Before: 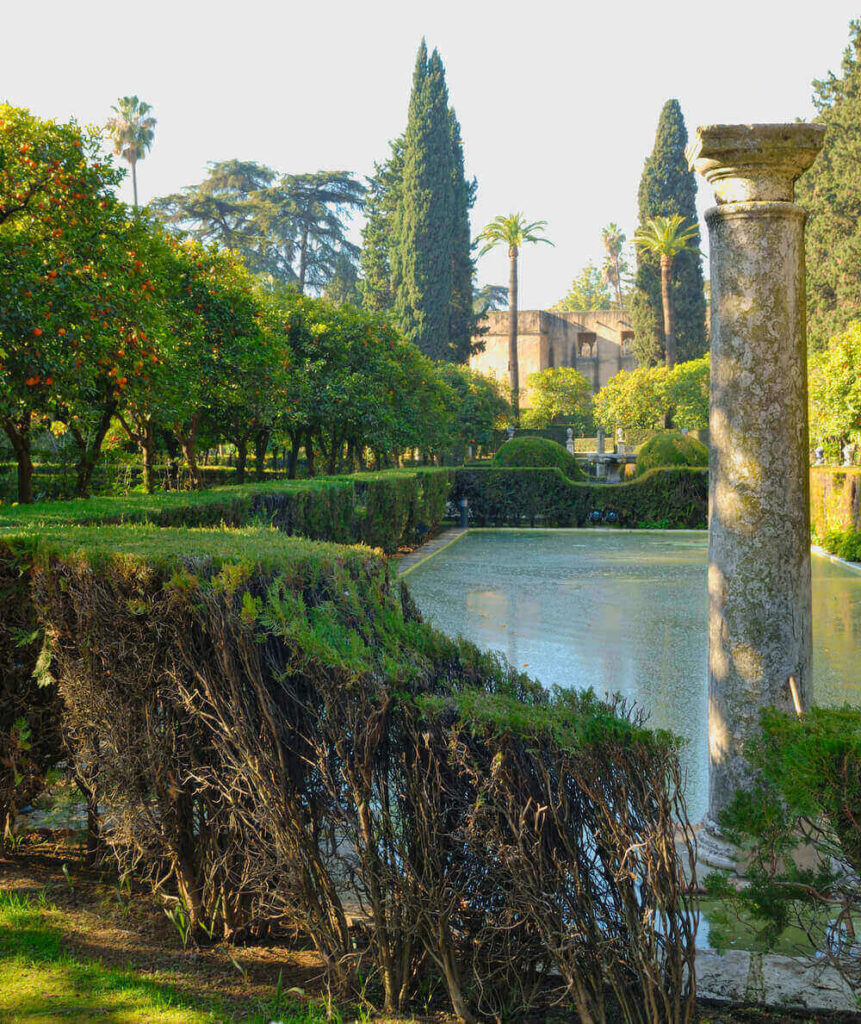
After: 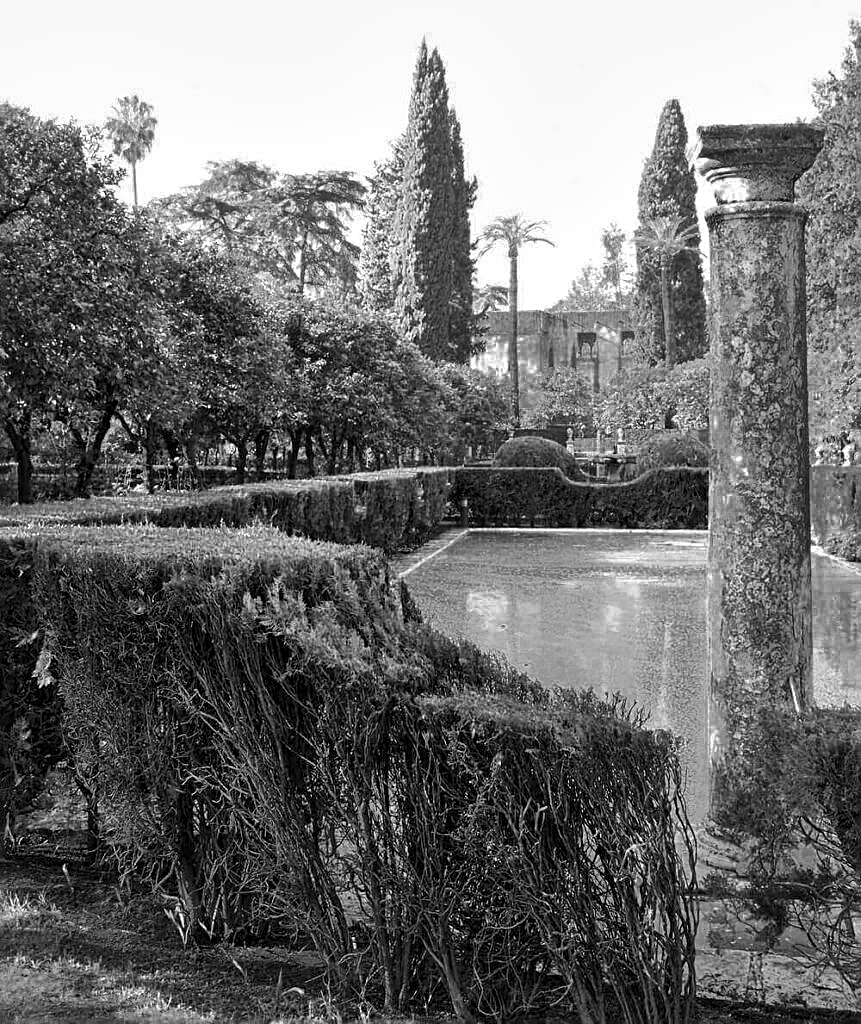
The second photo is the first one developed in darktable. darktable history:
local contrast: mode bilateral grid, contrast 20, coarseness 49, detail 161%, midtone range 0.2
tone equalizer: -8 EV 0.004 EV, -7 EV -0.02 EV, -6 EV 0.026 EV, -5 EV 0.027 EV, -4 EV 0.262 EV, -3 EV 0.653 EV, -2 EV 0.587 EV, -1 EV 0.169 EV, +0 EV 0.051 EV, edges refinement/feathering 500, mask exposure compensation -1.57 EV, preserve details no
contrast brightness saturation: contrast 0.075, saturation 0.198
sharpen: on, module defaults
color zones: curves: ch0 [(0.002, 0.429) (0.121, 0.212) (0.198, 0.113) (0.276, 0.344) (0.331, 0.541) (0.41, 0.56) (0.482, 0.289) (0.619, 0.227) (0.721, 0.18) (0.821, 0.435) (0.928, 0.555) (1, 0.587)]; ch1 [(0, 0) (0.143, 0) (0.286, 0) (0.429, 0) (0.571, 0) (0.714, 0) (0.857, 0)]
